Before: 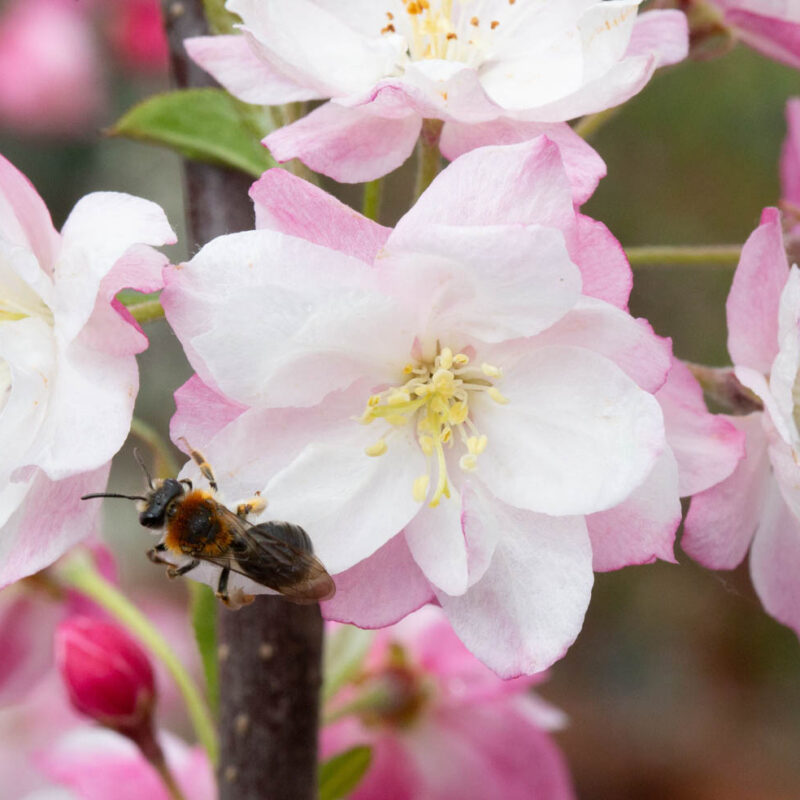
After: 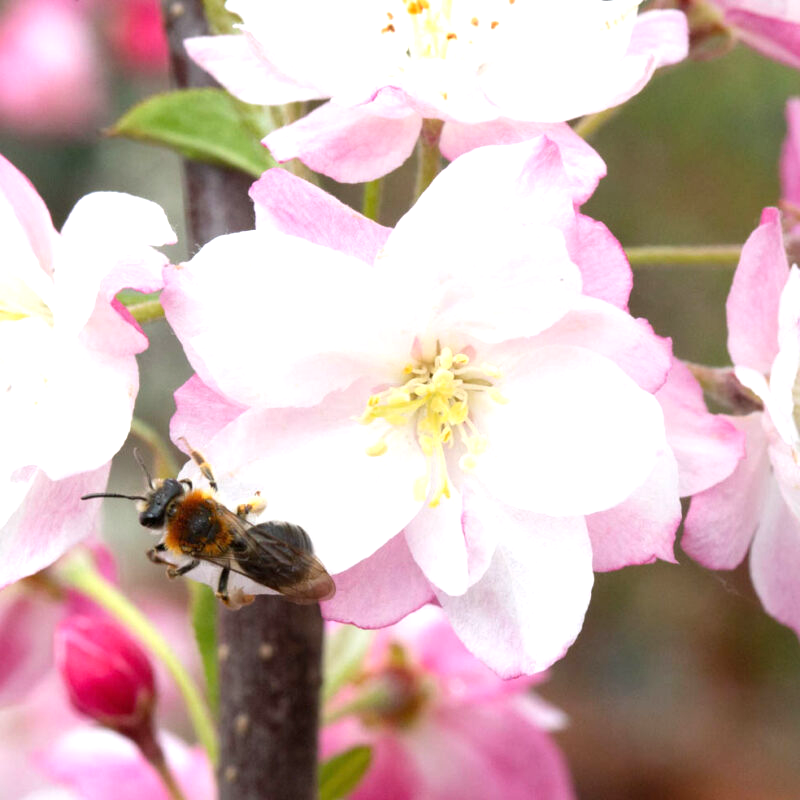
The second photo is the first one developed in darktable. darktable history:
exposure: exposure 0.629 EV, compensate highlight preservation false
